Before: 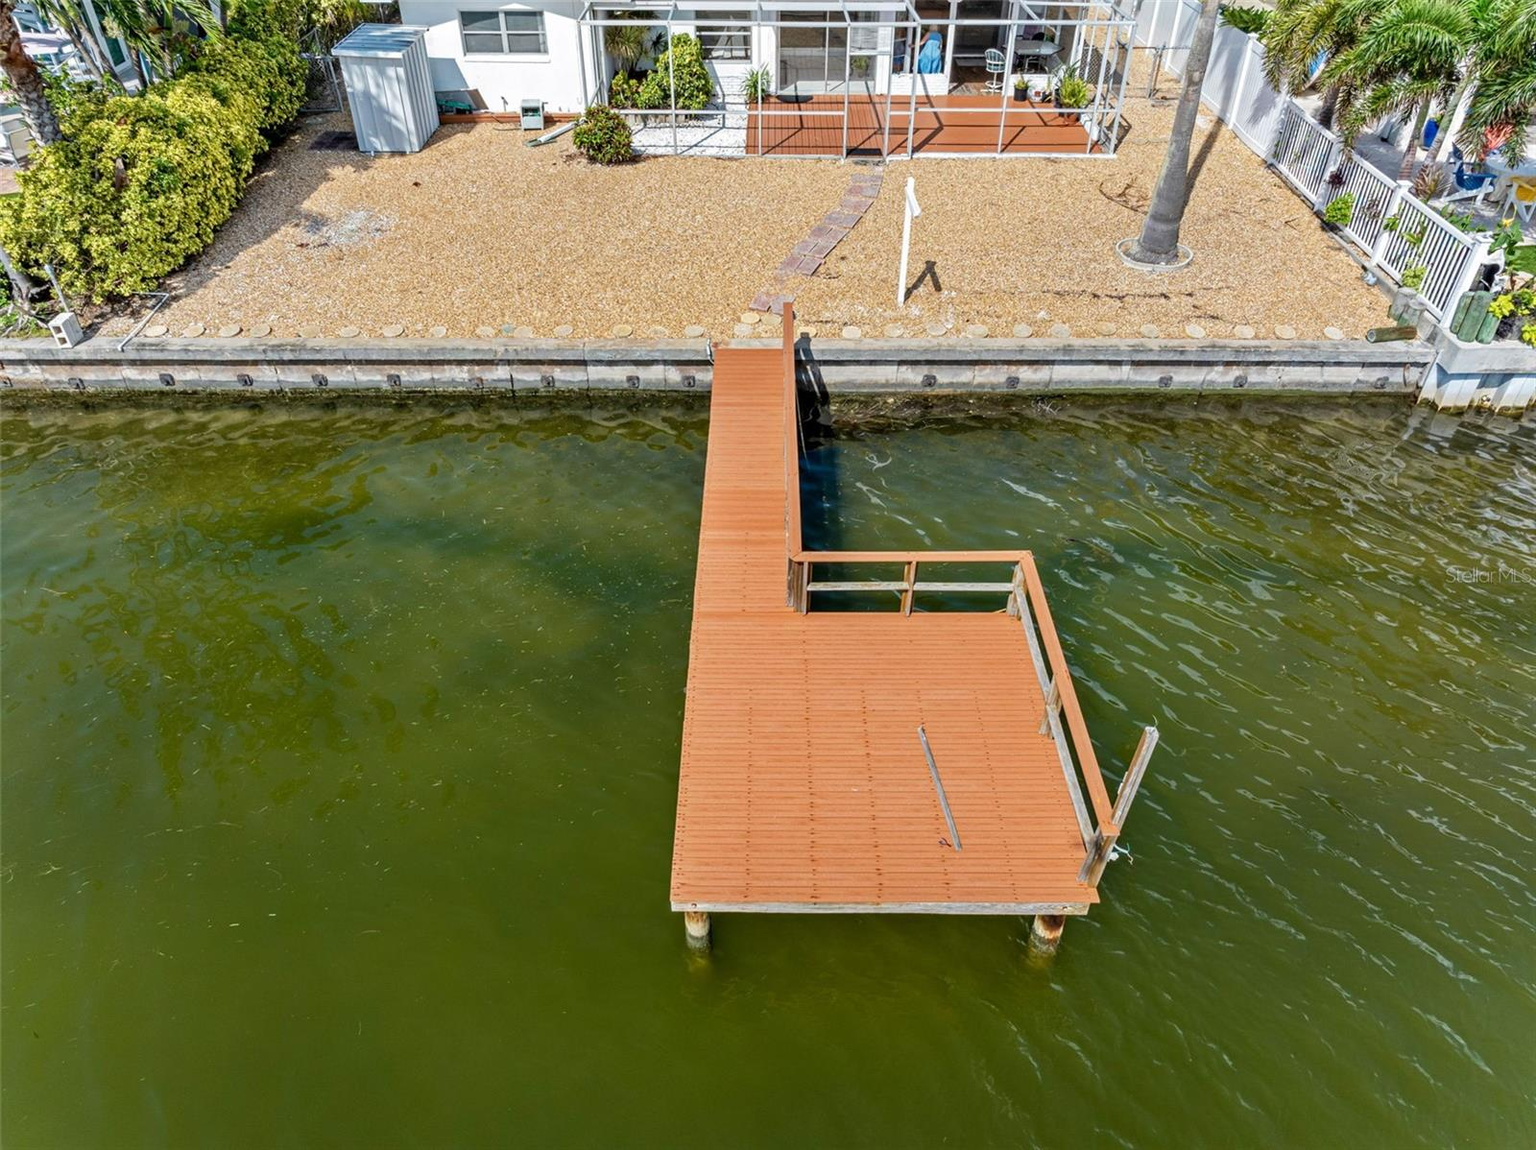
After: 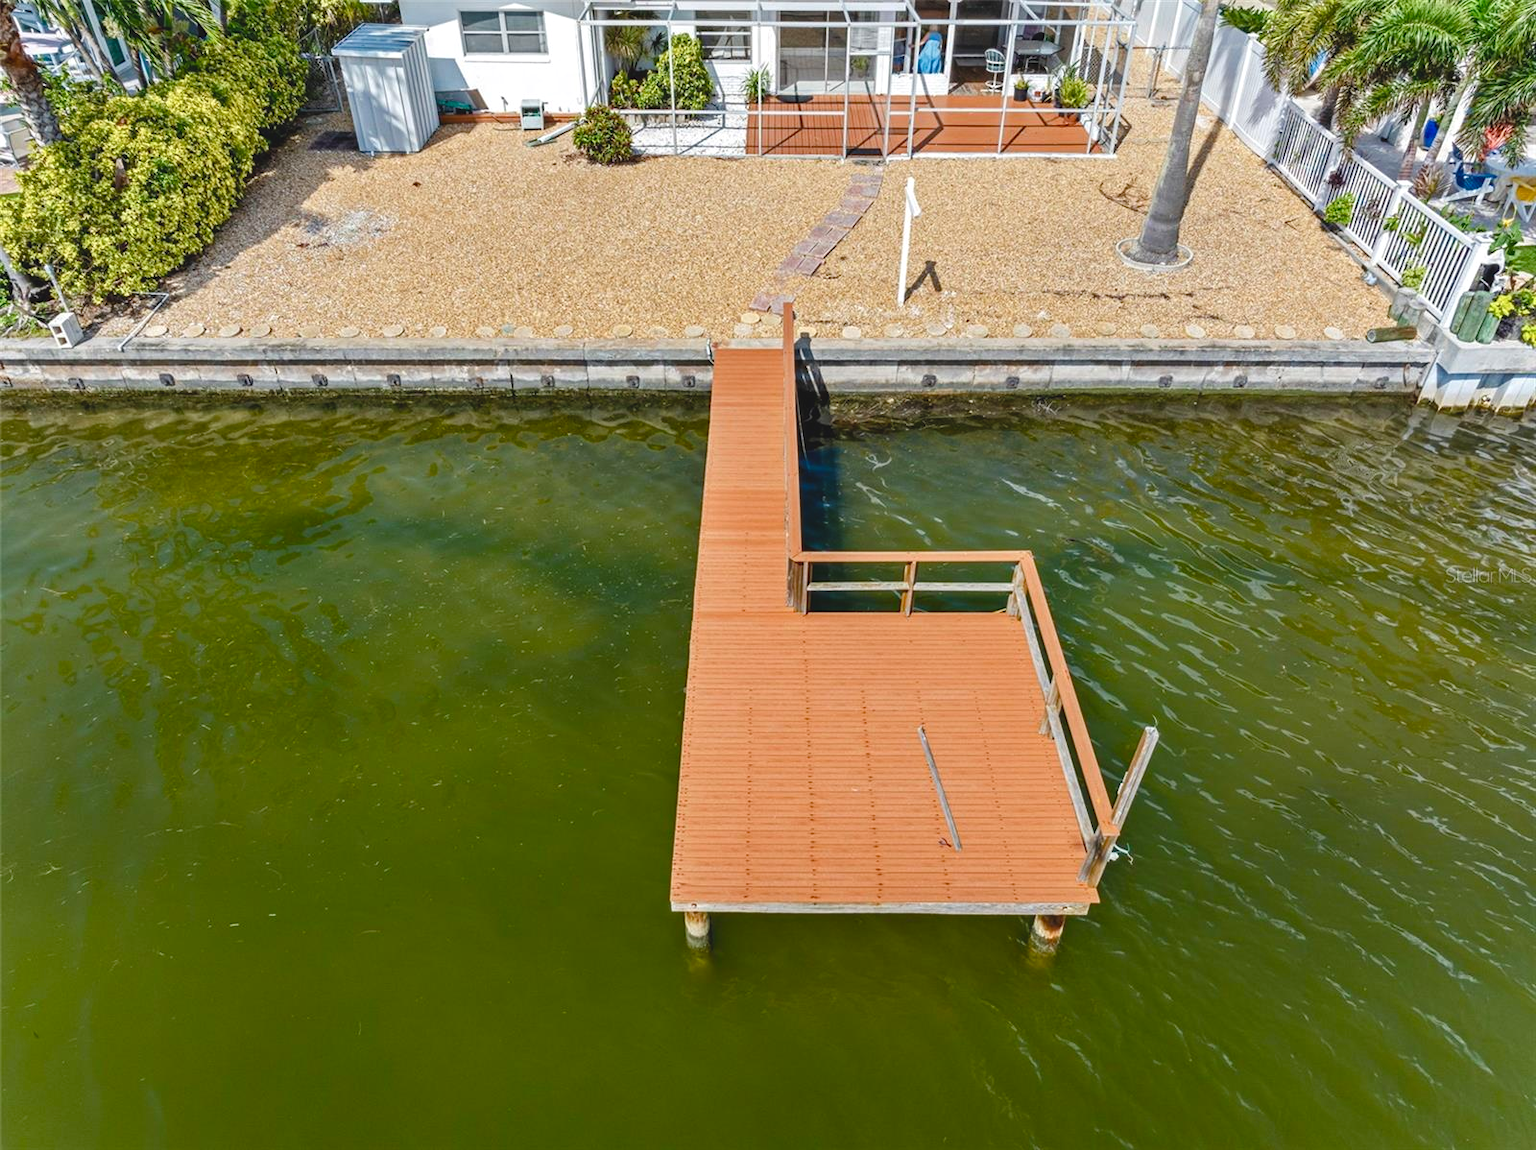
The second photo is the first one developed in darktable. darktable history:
color balance rgb: perceptual saturation grading › global saturation 20%, perceptual saturation grading › highlights -25%, perceptual saturation grading › shadows 25%
exposure: black level correction -0.008, exposure 0.067 EV, compensate highlight preservation false
